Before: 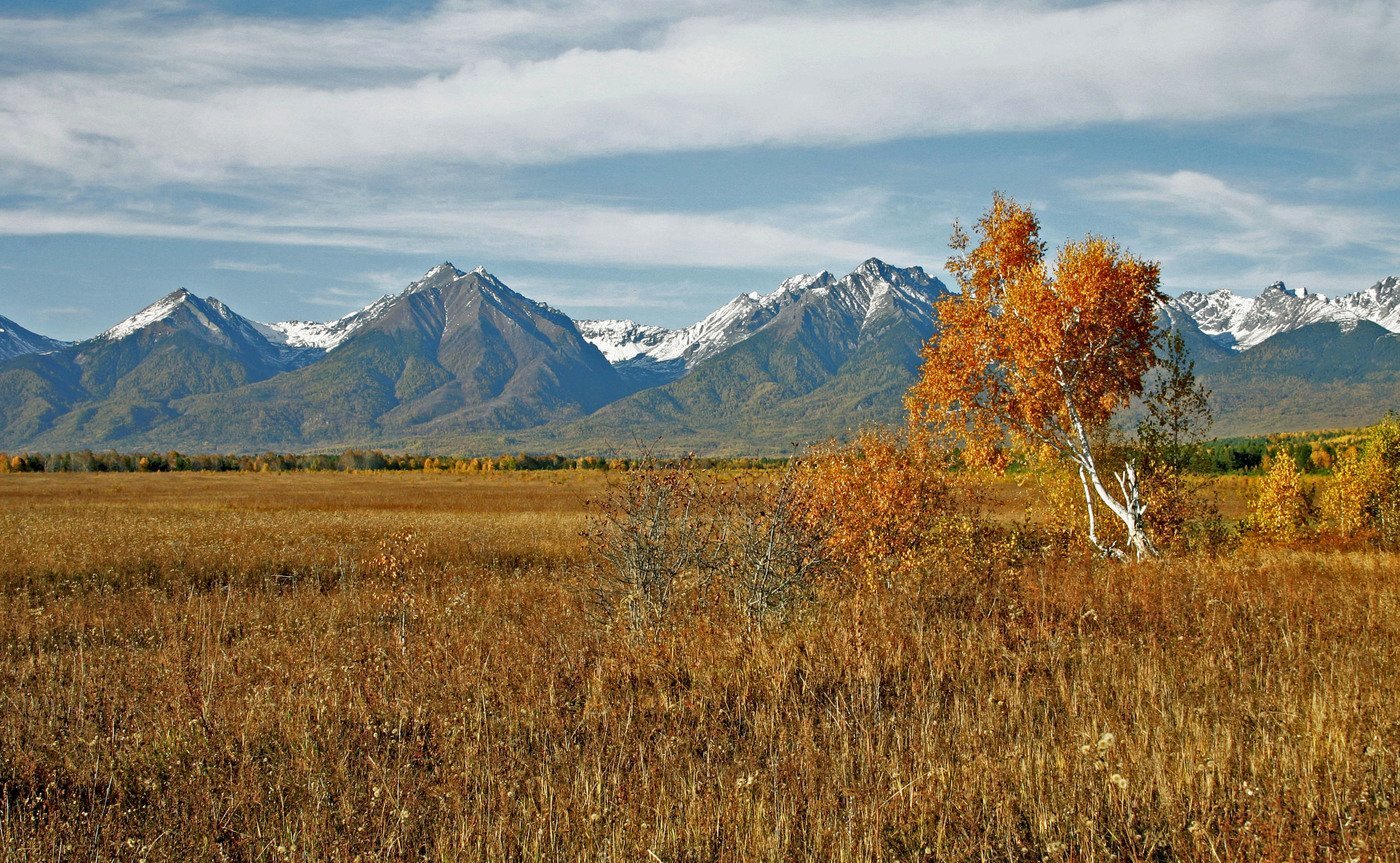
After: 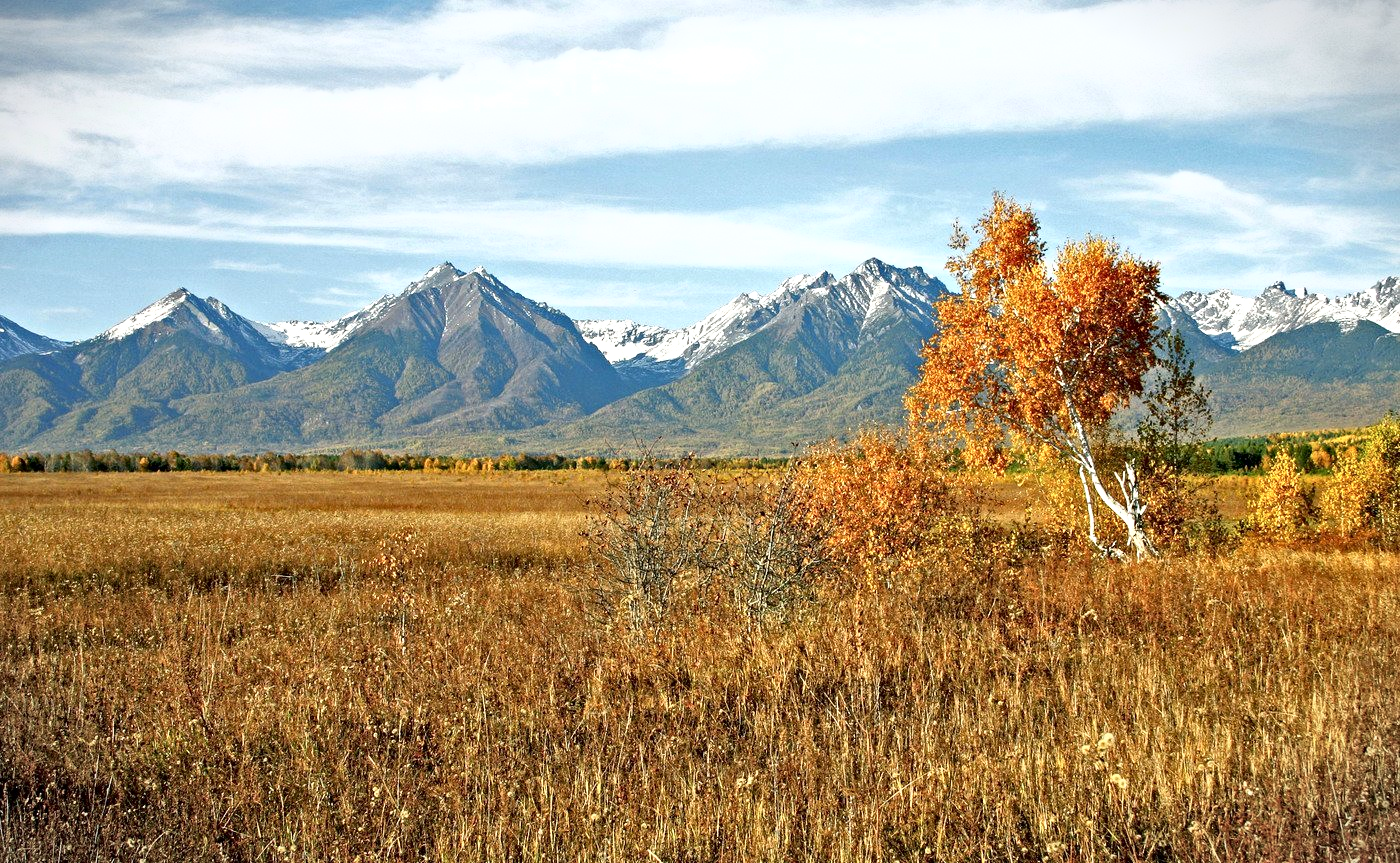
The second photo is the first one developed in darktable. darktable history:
tone curve: curves: ch0 [(0, 0) (0.003, 0.001) (0.011, 0.005) (0.025, 0.01) (0.044, 0.019) (0.069, 0.029) (0.1, 0.042) (0.136, 0.078) (0.177, 0.129) (0.224, 0.182) (0.277, 0.246) (0.335, 0.318) (0.399, 0.396) (0.468, 0.481) (0.543, 0.573) (0.623, 0.672) (0.709, 0.777) (0.801, 0.881) (0.898, 0.975) (1, 1)], color space Lab, independent channels, preserve colors none
exposure: black level correction 0.001, exposure 0.499 EV, compensate exposure bias true, compensate highlight preservation false
vignetting: fall-off start 100.89%, width/height ratio 1.32
